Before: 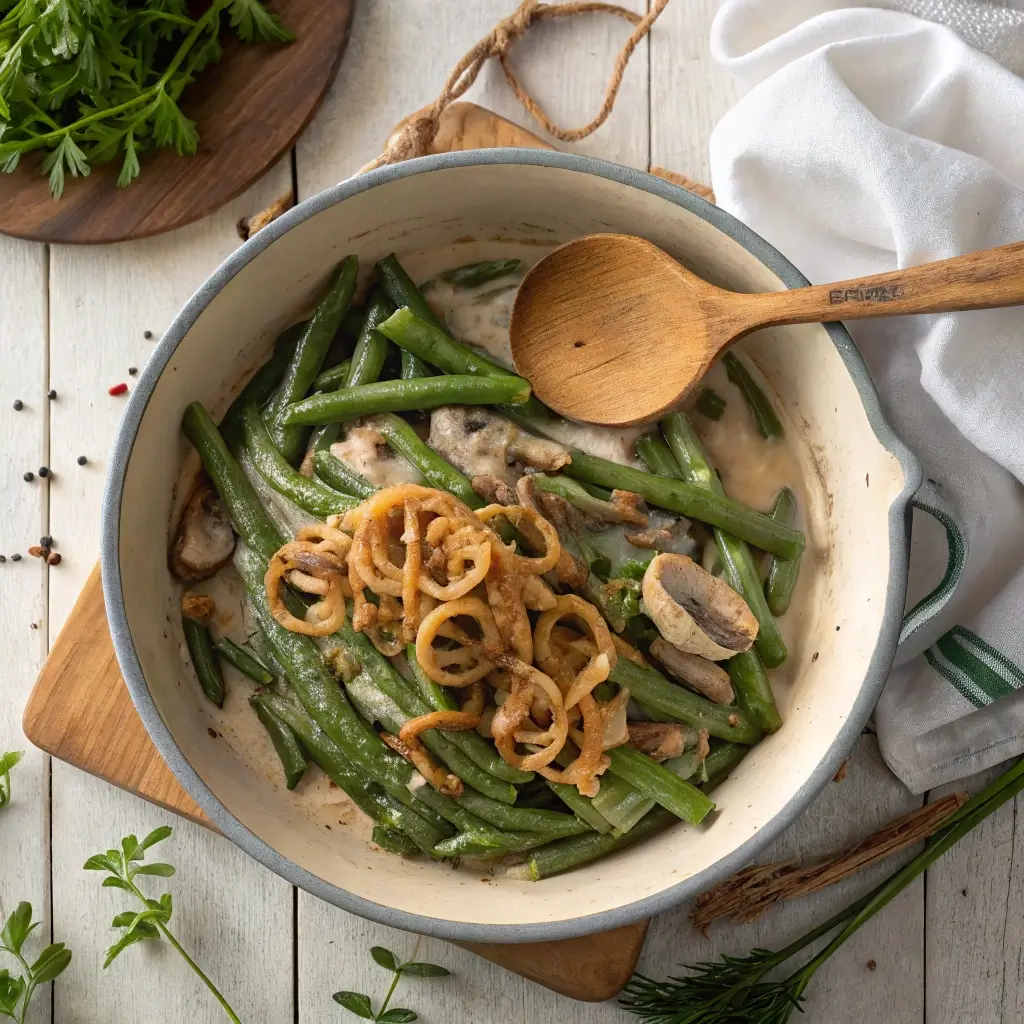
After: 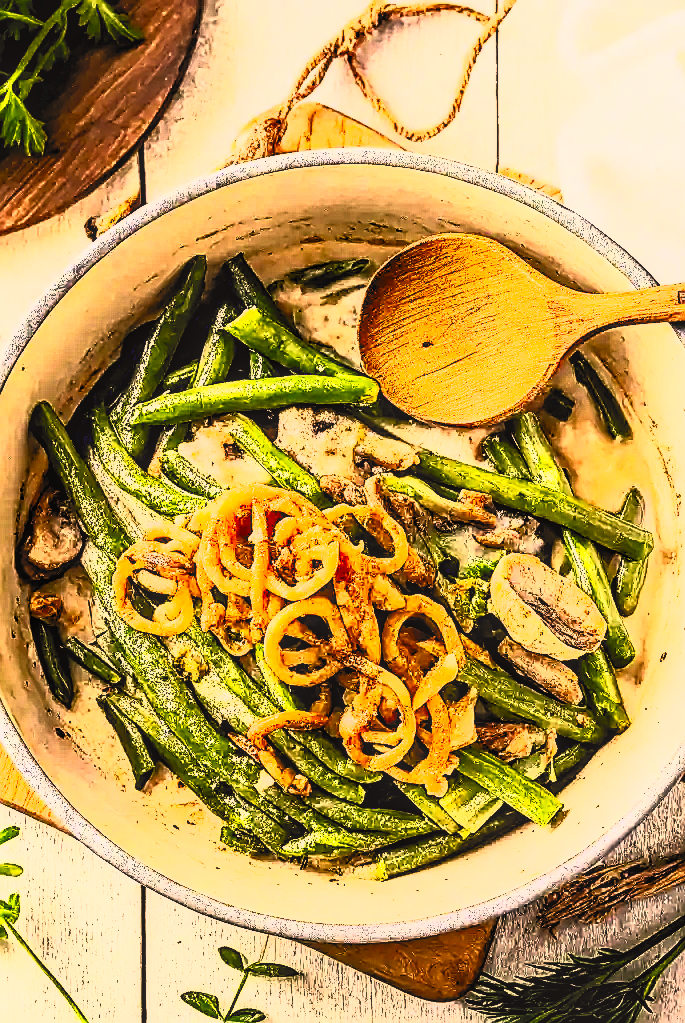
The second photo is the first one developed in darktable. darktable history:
filmic rgb: black relative exposure -7.65 EV, white relative exposure 4.56 EV, hardness 3.61, contrast 1.113
tone equalizer: -8 EV -0.775 EV, -7 EV -0.707 EV, -6 EV -0.601 EV, -5 EV -0.362 EV, -3 EV 0.379 EV, -2 EV 0.6 EV, -1 EV 0.698 EV, +0 EV 0.78 EV, mask exposure compensation -0.496 EV
crop and rotate: left 14.855%, right 18.248%
sharpen: radius 1.383, amount 1.254, threshold 0.835
local contrast: detail 130%
contrast equalizer: y [[0.506, 0.531, 0.562, 0.606, 0.638, 0.669], [0.5 ×6], [0.5 ×6], [0 ×6], [0 ×6]]
contrast brightness saturation: contrast 0.982, brightness 0.998, saturation 0.994
color correction: highlights a* 17.49, highlights b* 18.71
